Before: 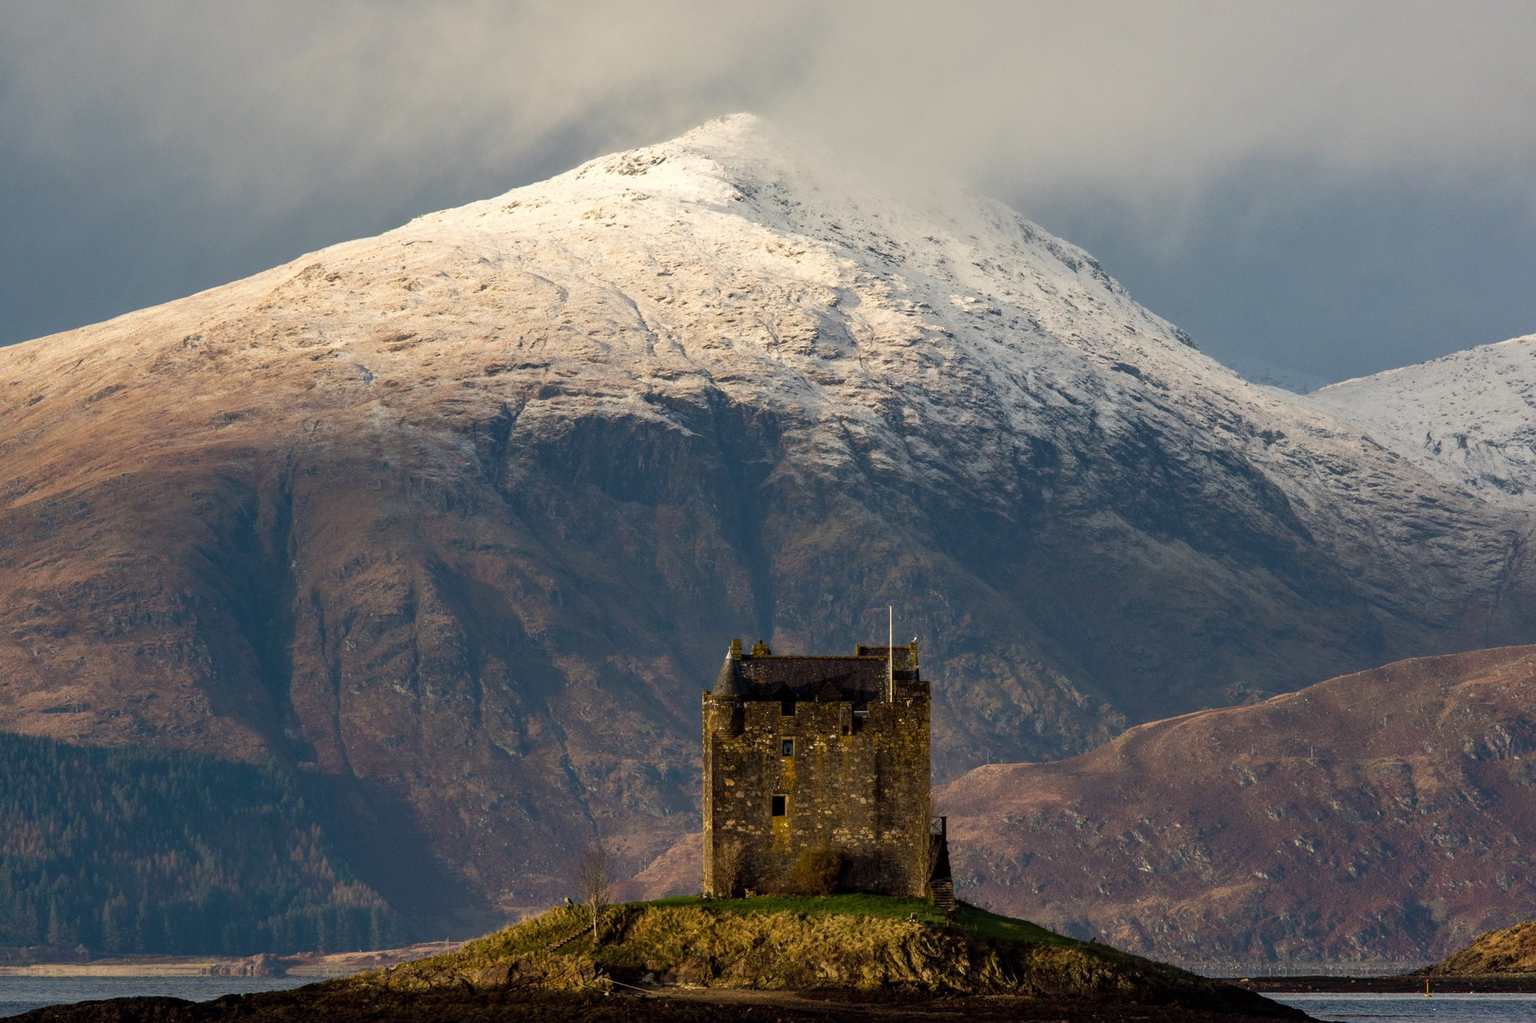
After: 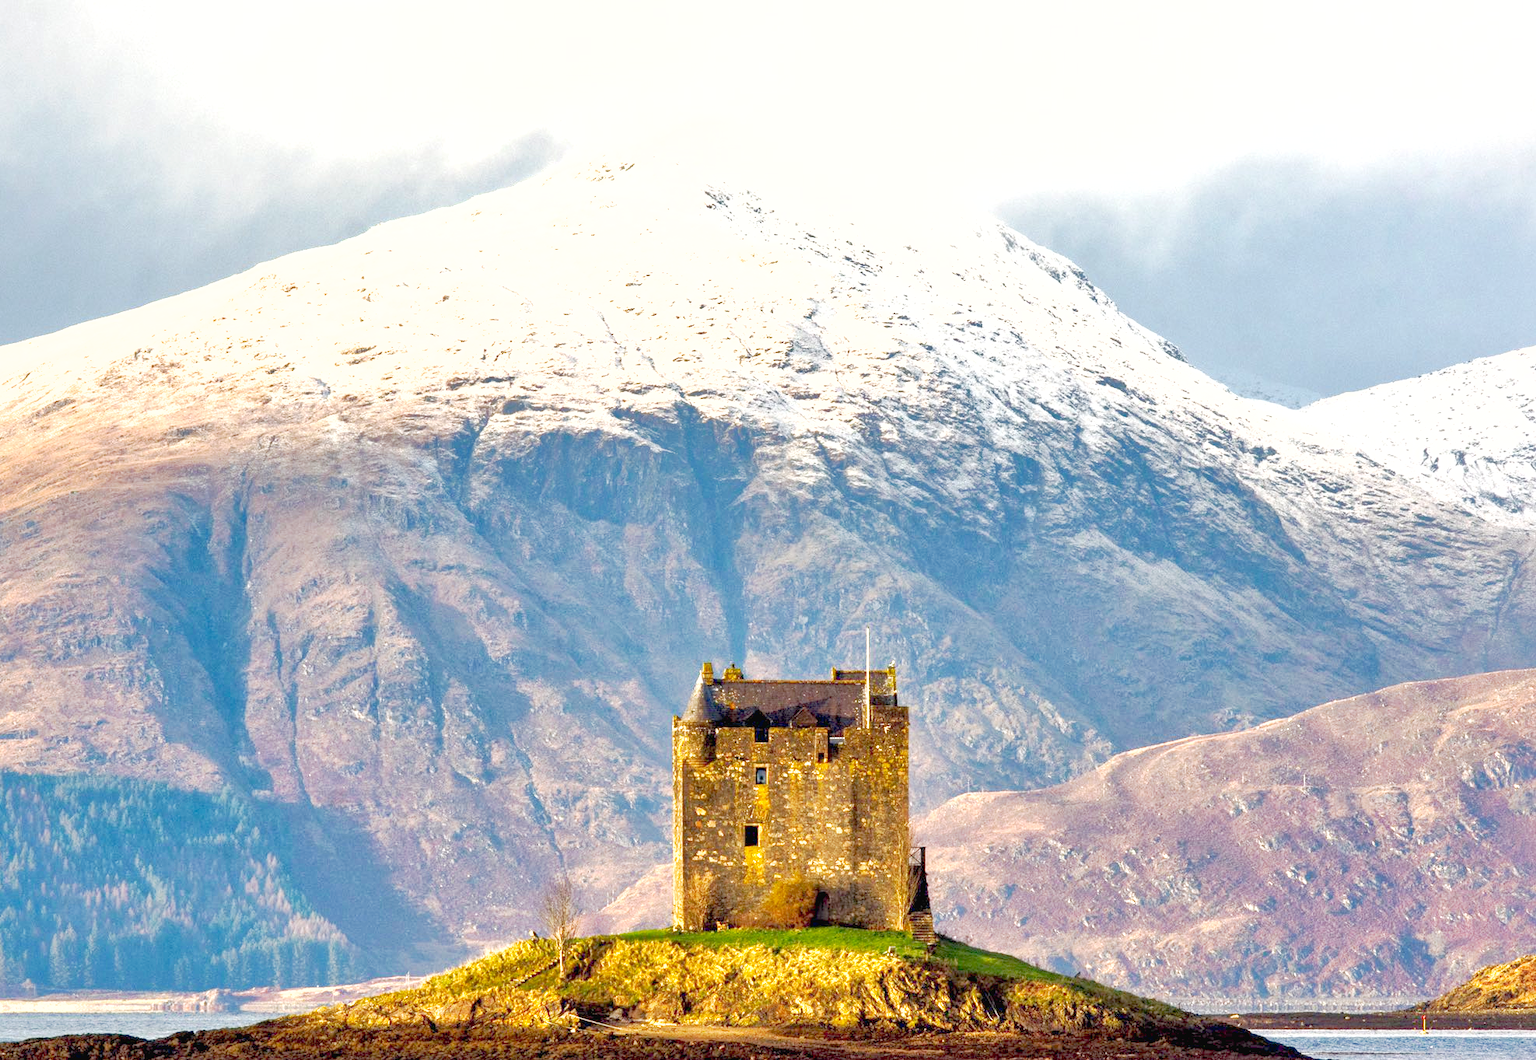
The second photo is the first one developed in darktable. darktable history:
shadows and highlights: on, module defaults
exposure: black level correction 0.001, exposure 1.825 EV, compensate highlight preservation false
tone equalizer: -8 EV 1.99 EV, -7 EV 1.99 EV, -6 EV 1.99 EV, -5 EV 1.98 EV, -4 EV 1.98 EV, -3 EV 1.47 EV, -2 EV 0.98 EV, -1 EV 0.5 EV
tone curve: curves: ch0 [(0, 0.013) (0.104, 0.103) (0.258, 0.267) (0.448, 0.487) (0.709, 0.794) (0.895, 0.915) (0.994, 0.971)]; ch1 [(0, 0) (0.335, 0.298) (0.446, 0.413) (0.488, 0.484) (0.515, 0.508) (0.584, 0.623) (0.635, 0.661) (1, 1)]; ch2 [(0, 0) (0.314, 0.306) (0.436, 0.447) (0.502, 0.503) (0.538, 0.541) (0.568, 0.603) (0.641, 0.635) (0.717, 0.701) (1, 1)], preserve colors none
crop and rotate: left 3.538%
